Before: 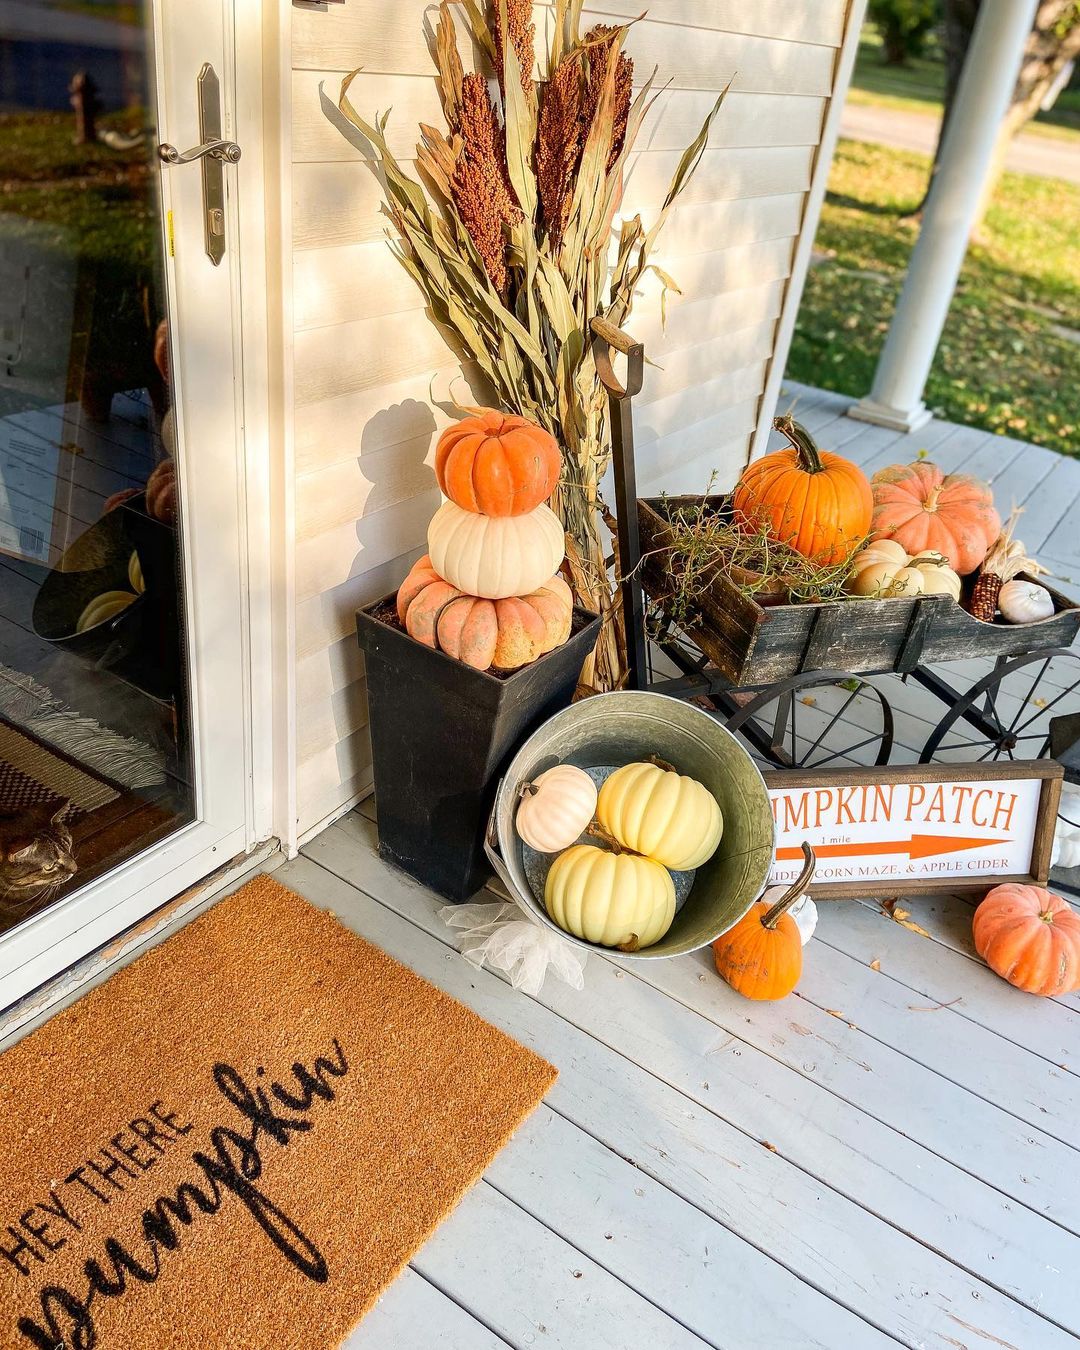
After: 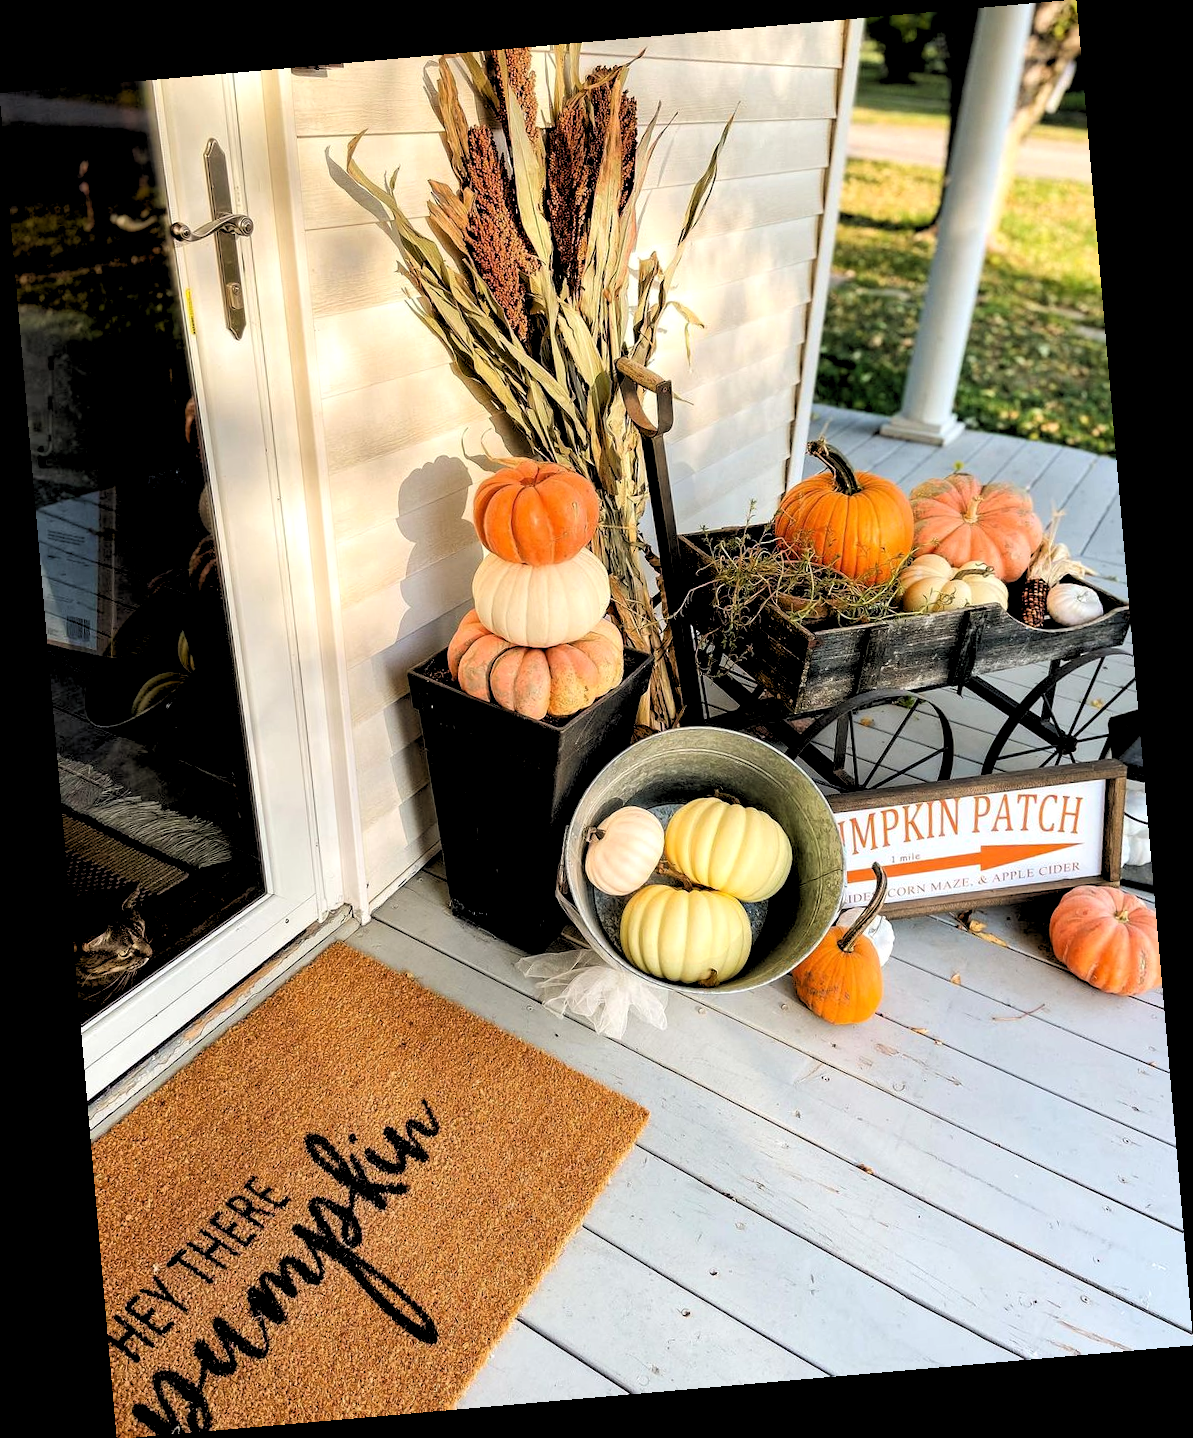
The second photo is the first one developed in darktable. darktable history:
rotate and perspective: rotation -4.98°, automatic cropping off
rgb levels: levels [[0.034, 0.472, 0.904], [0, 0.5, 1], [0, 0.5, 1]]
